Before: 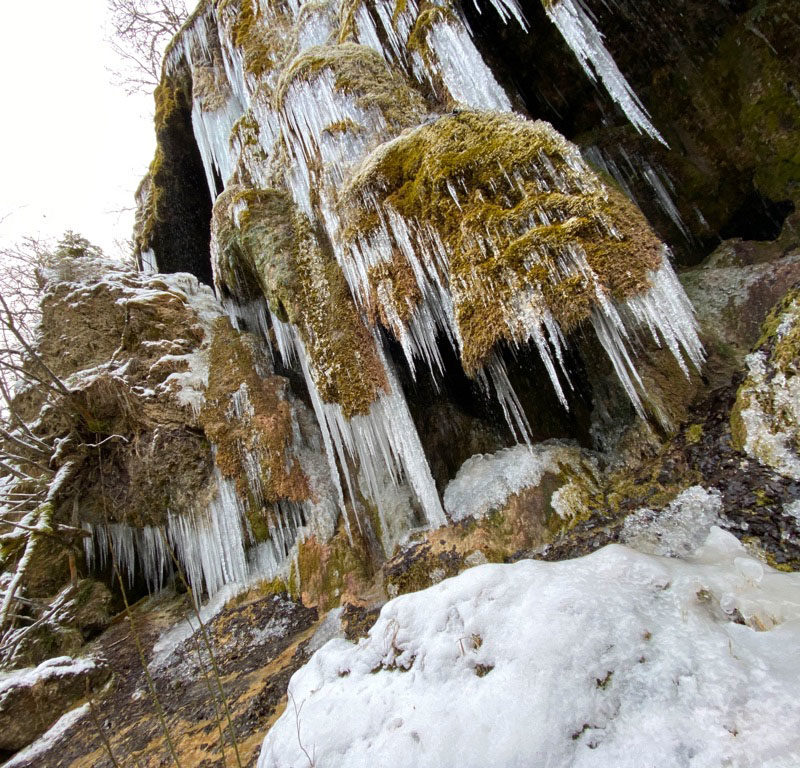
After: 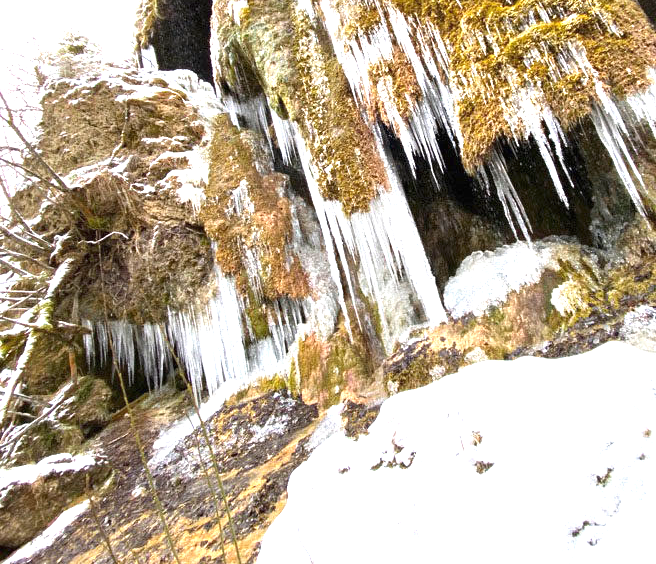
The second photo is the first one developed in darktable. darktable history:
white balance: red 1.004, blue 1.024
exposure: black level correction 0, exposure 1.45 EV, compensate exposure bias true, compensate highlight preservation false
crop: top 26.531%, right 17.959%
